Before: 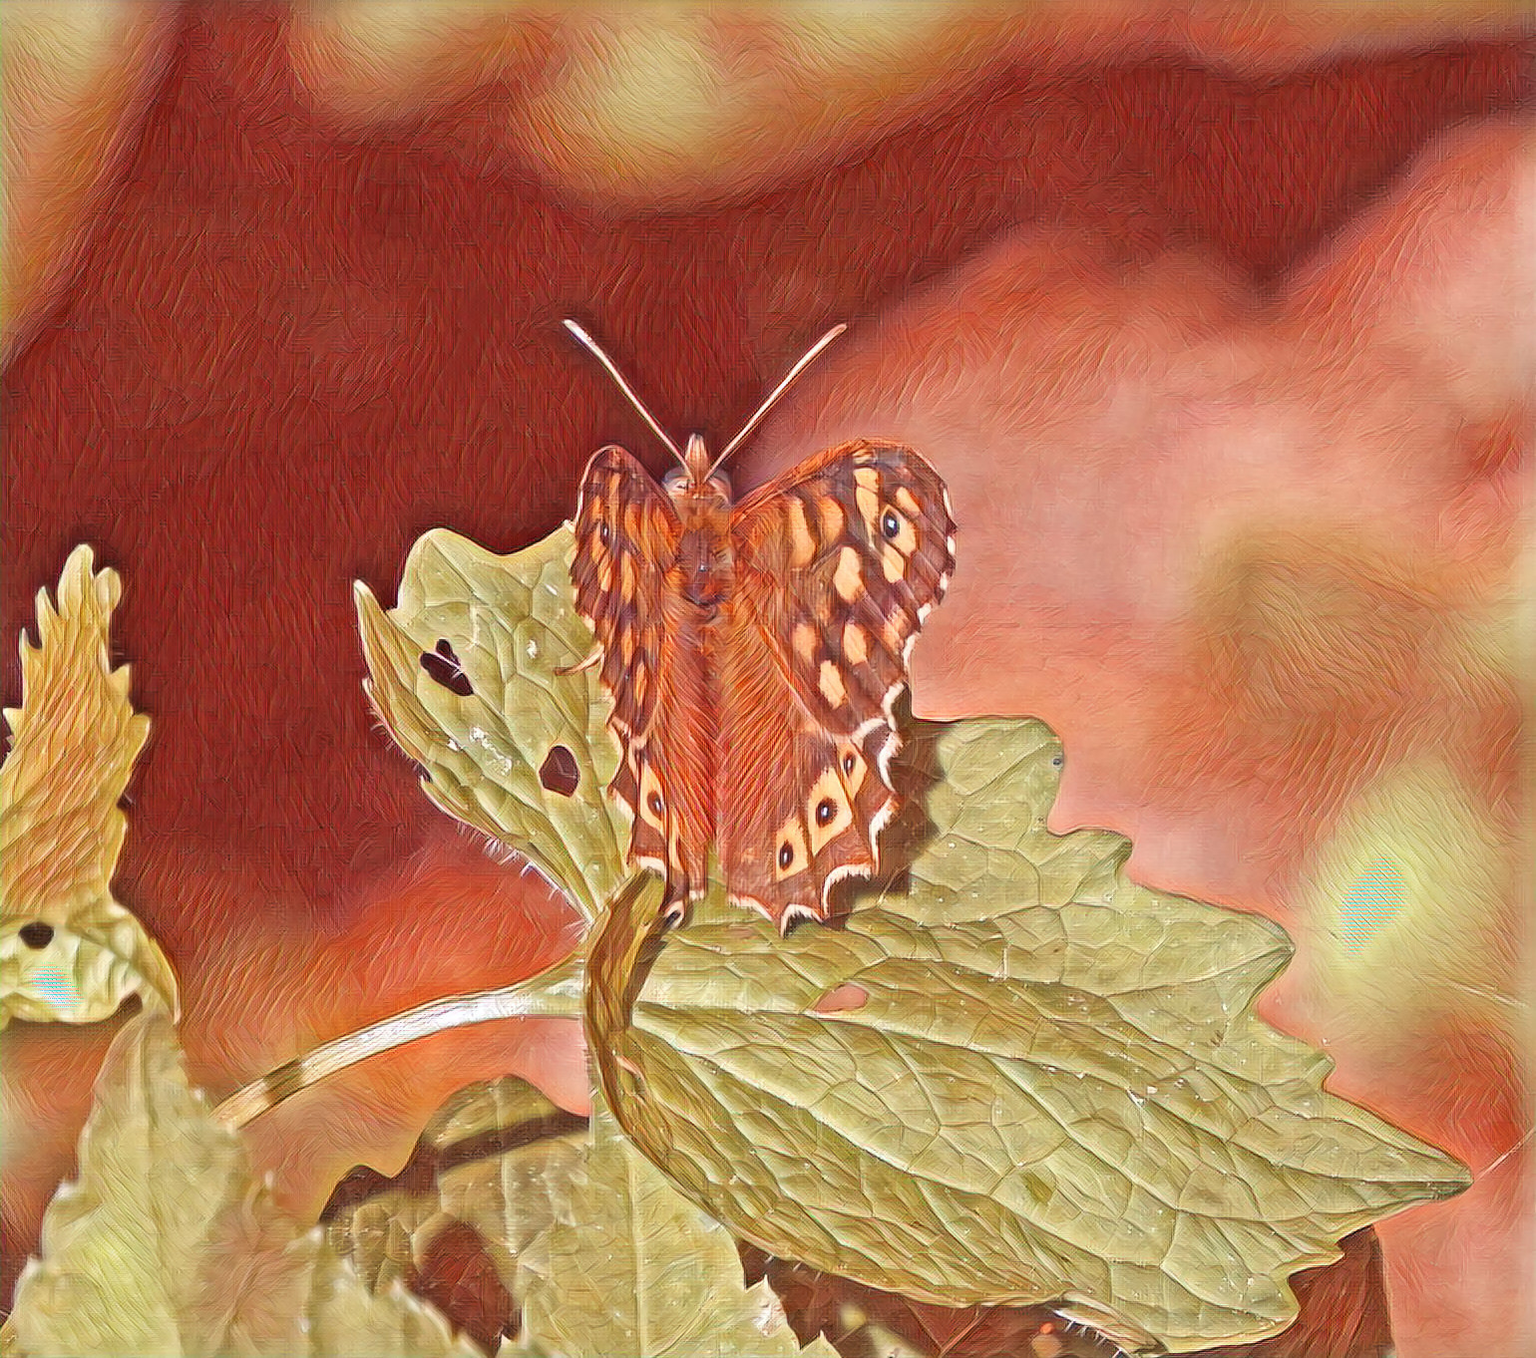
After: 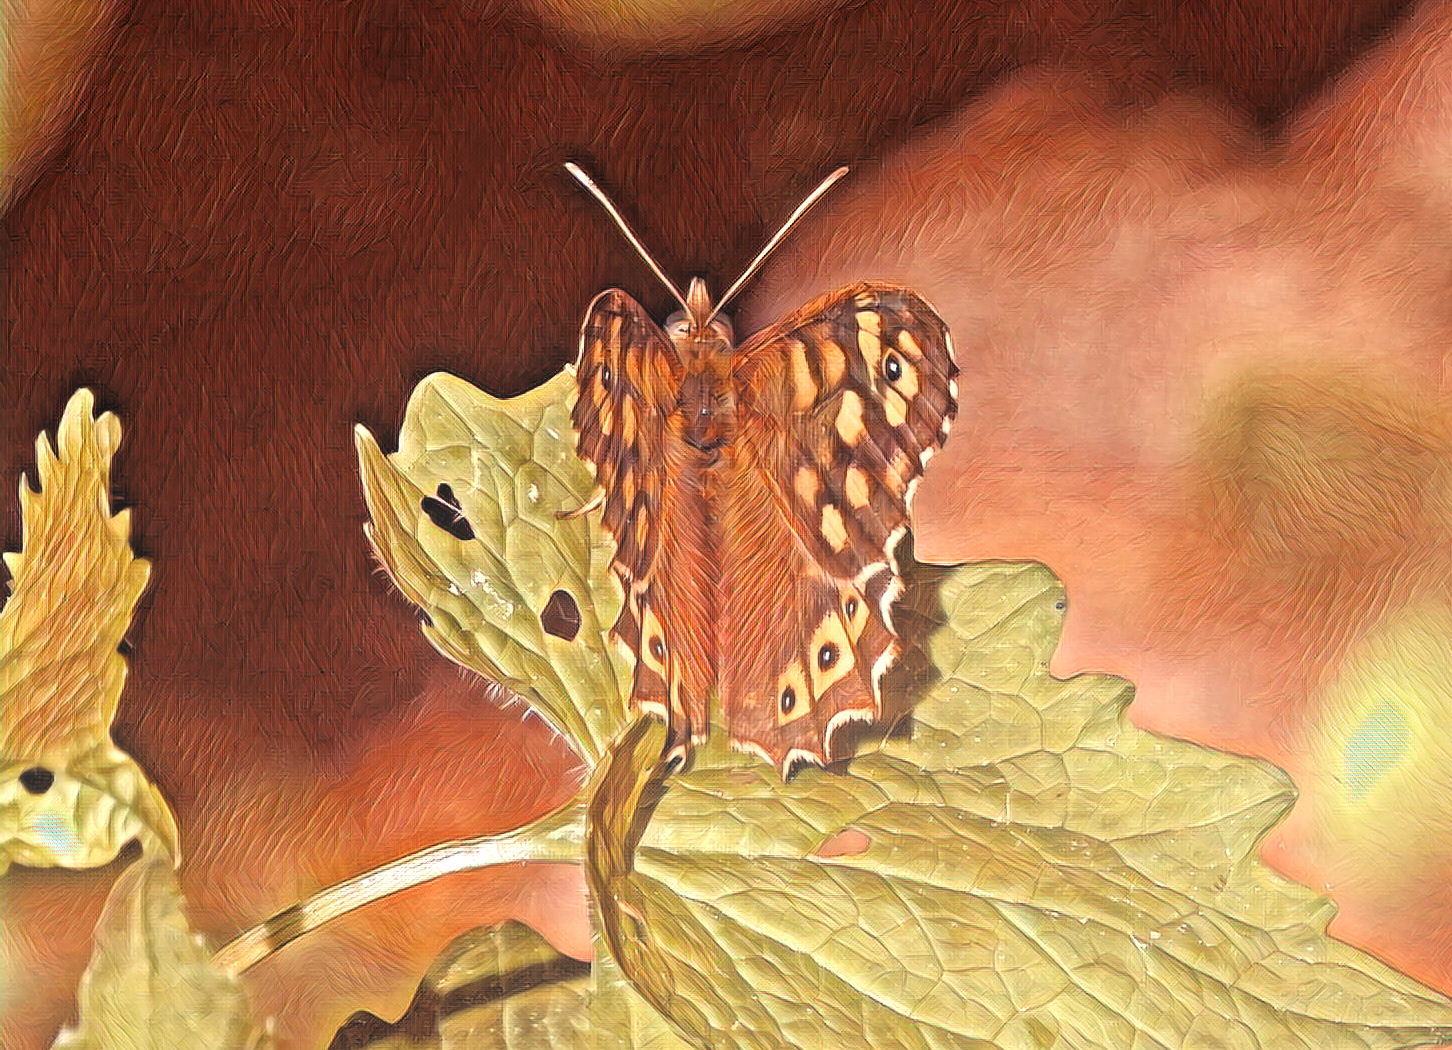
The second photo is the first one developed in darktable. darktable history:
color balance: lift [1.005, 1.002, 0.998, 0.998], gamma [1, 1.021, 1.02, 0.979], gain [0.923, 1.066, 1.056, 0.934]
bloom: size 38%, threshold 95%, strength 30%
crop and rotate: angle 0.03°, top 11.643%, right 5.651%, bottom 11.189%
levels: levels [0.182, 0.542, 0.902]
